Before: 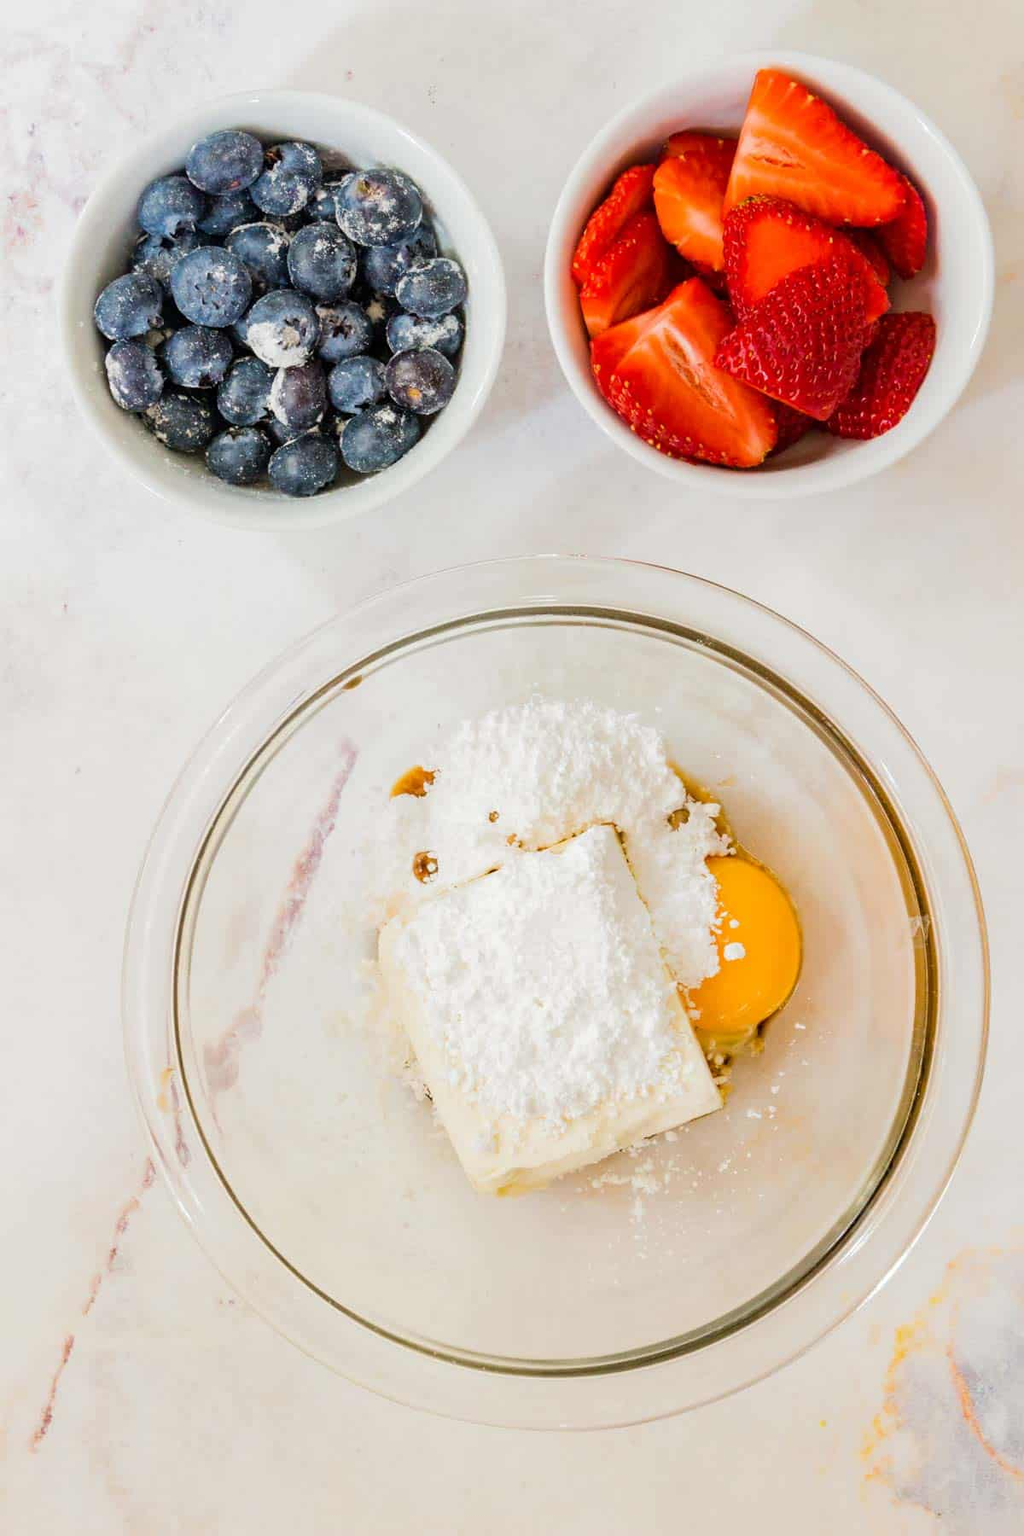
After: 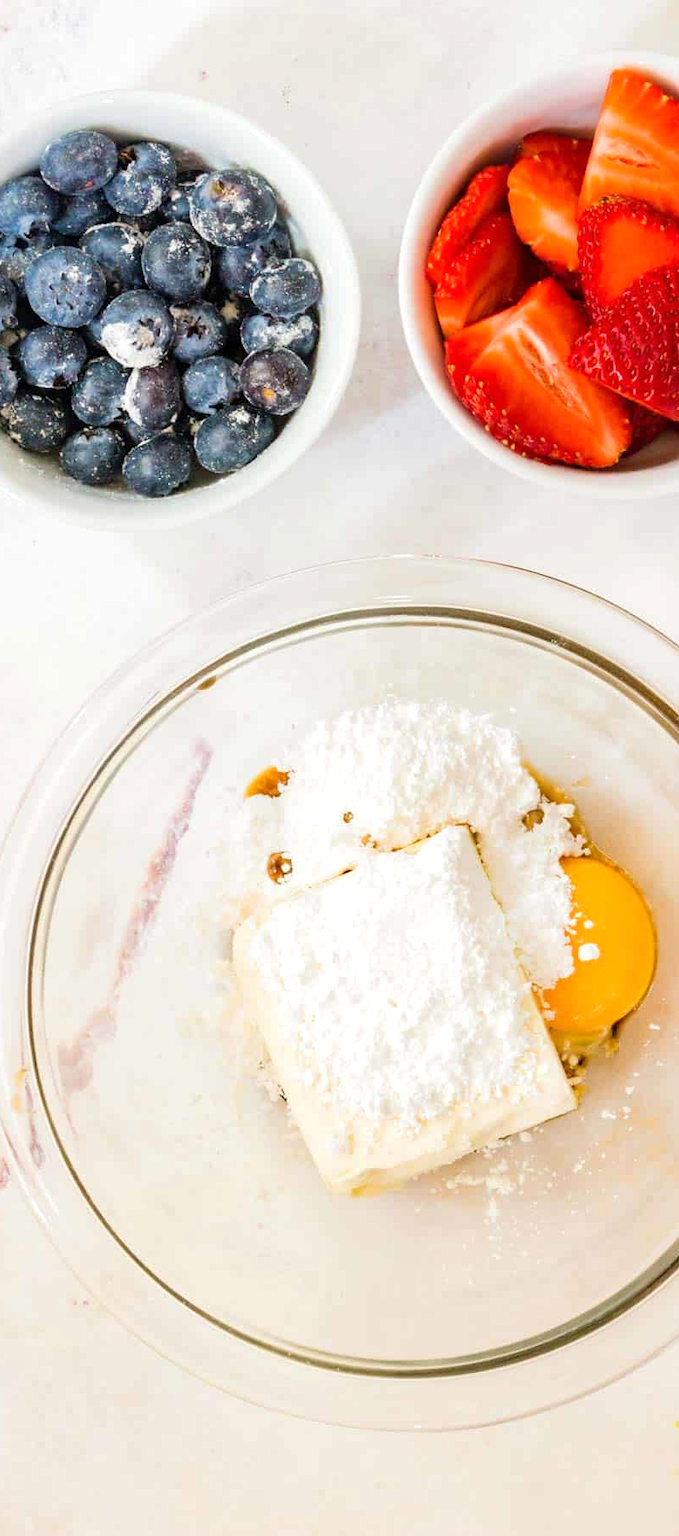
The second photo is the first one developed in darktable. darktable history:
crop and rotate: left 14.296%, right 19.366%
exposure: exposure 0.297 EV, compensate exposure bias true, compensate highlight preservation false
